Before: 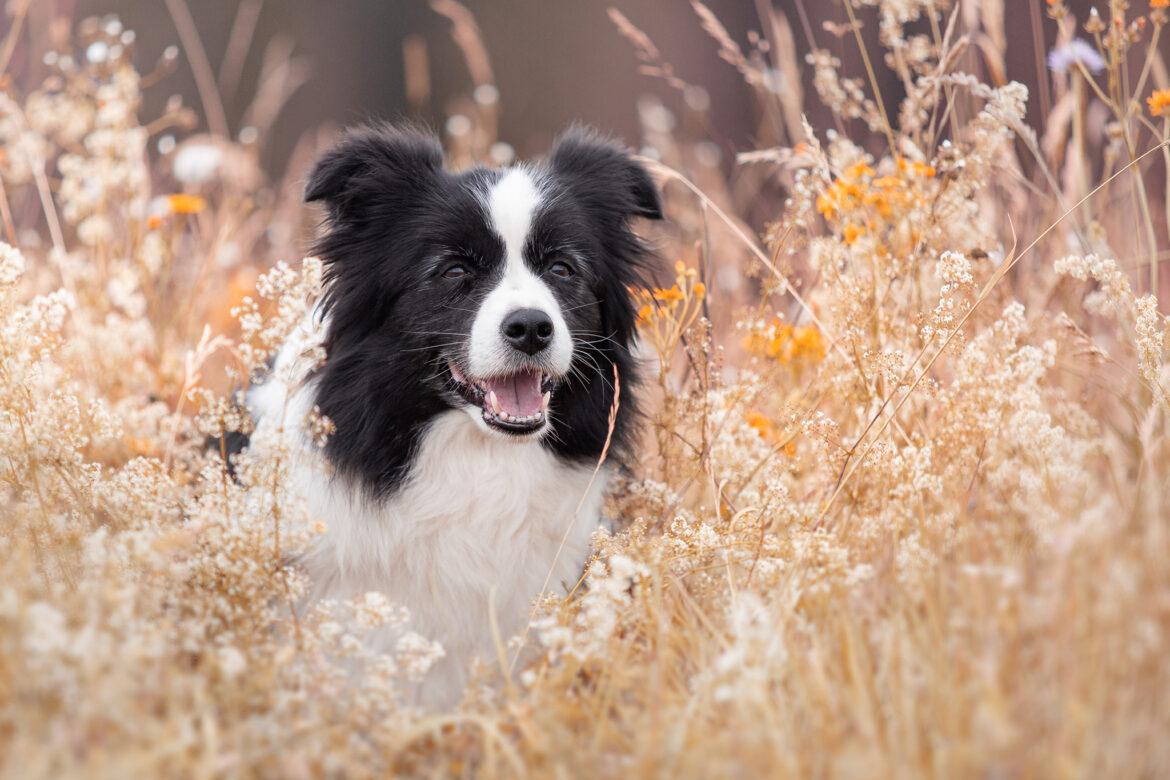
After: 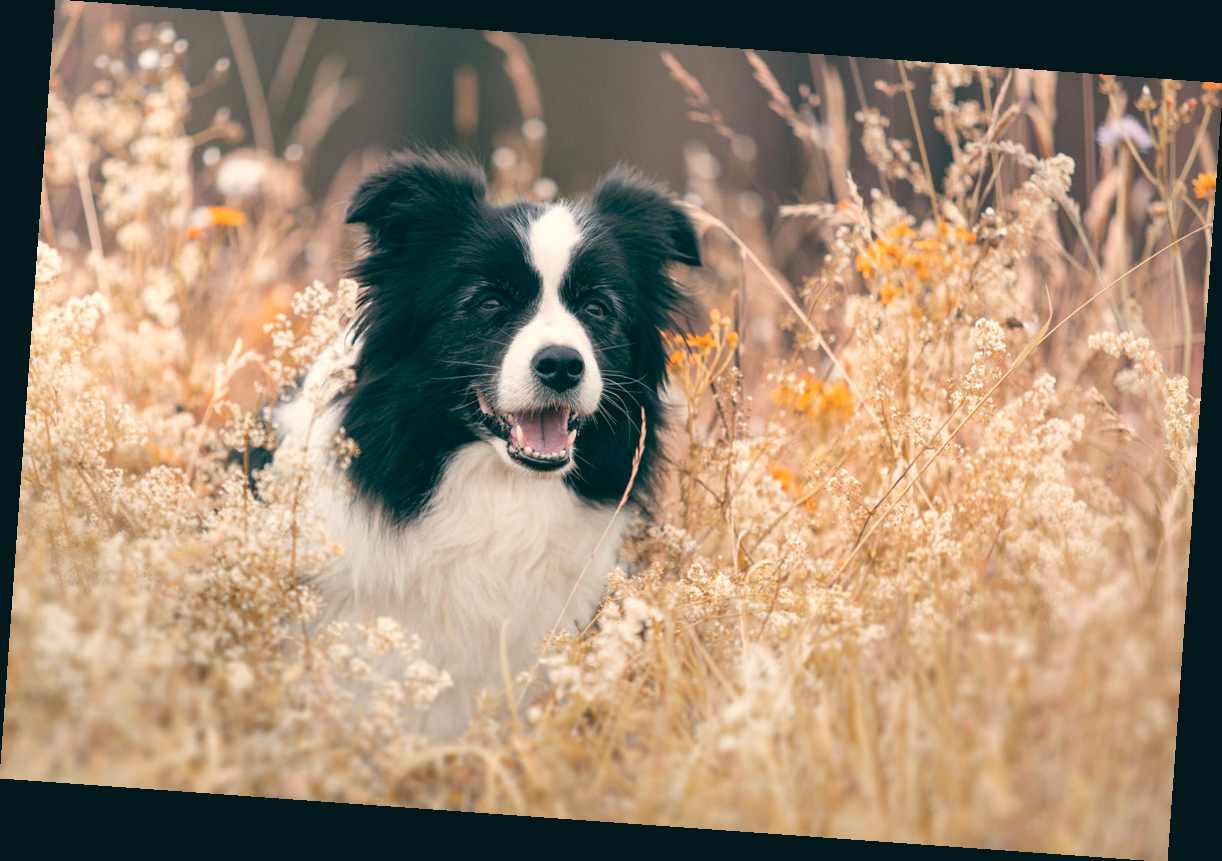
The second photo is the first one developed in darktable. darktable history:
rotate and perspective: rotation 4.1°, automatic cropping off
color balance: lift [1.005, 0.99, 1.007, 1.01], gamma [1, 0.979, 1.011, 1.021], gain [0.923, 1.098, 1.025, 0.902], input saturation 90.45%, contrast 7.73%, output saturation 105.91%
